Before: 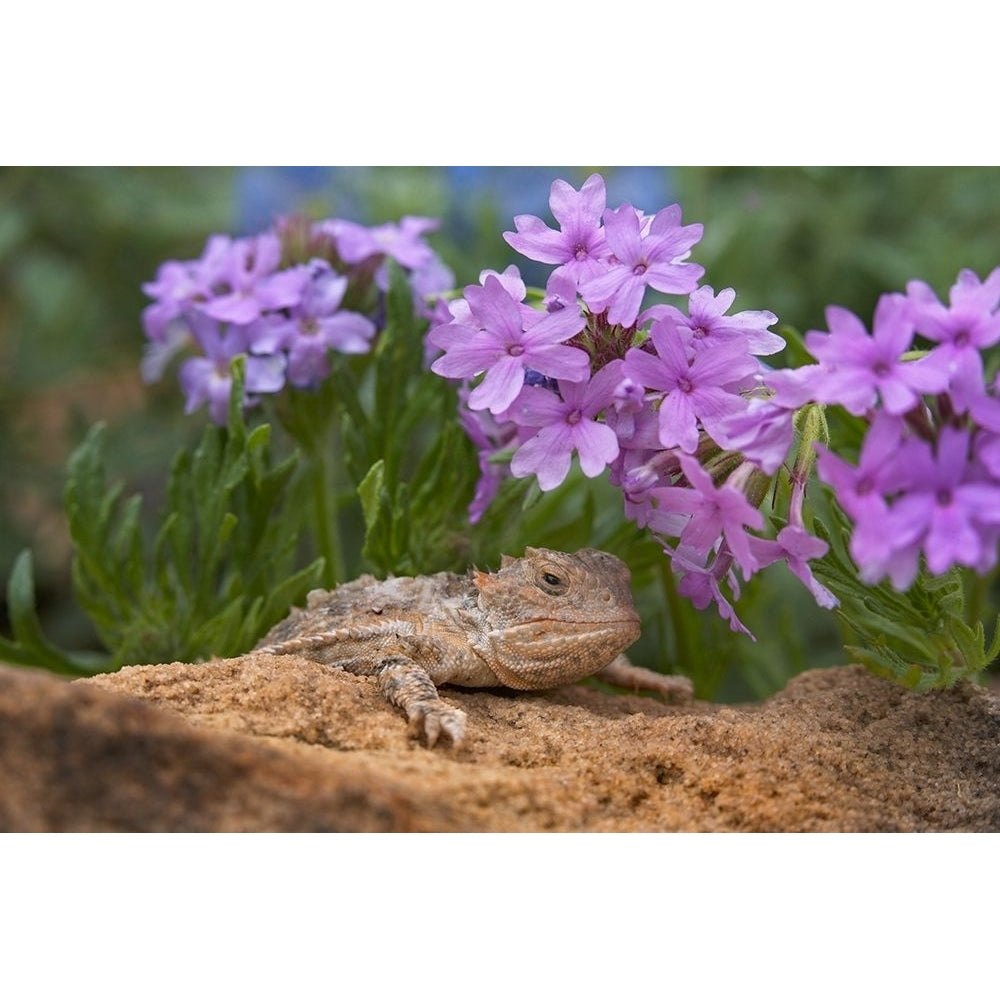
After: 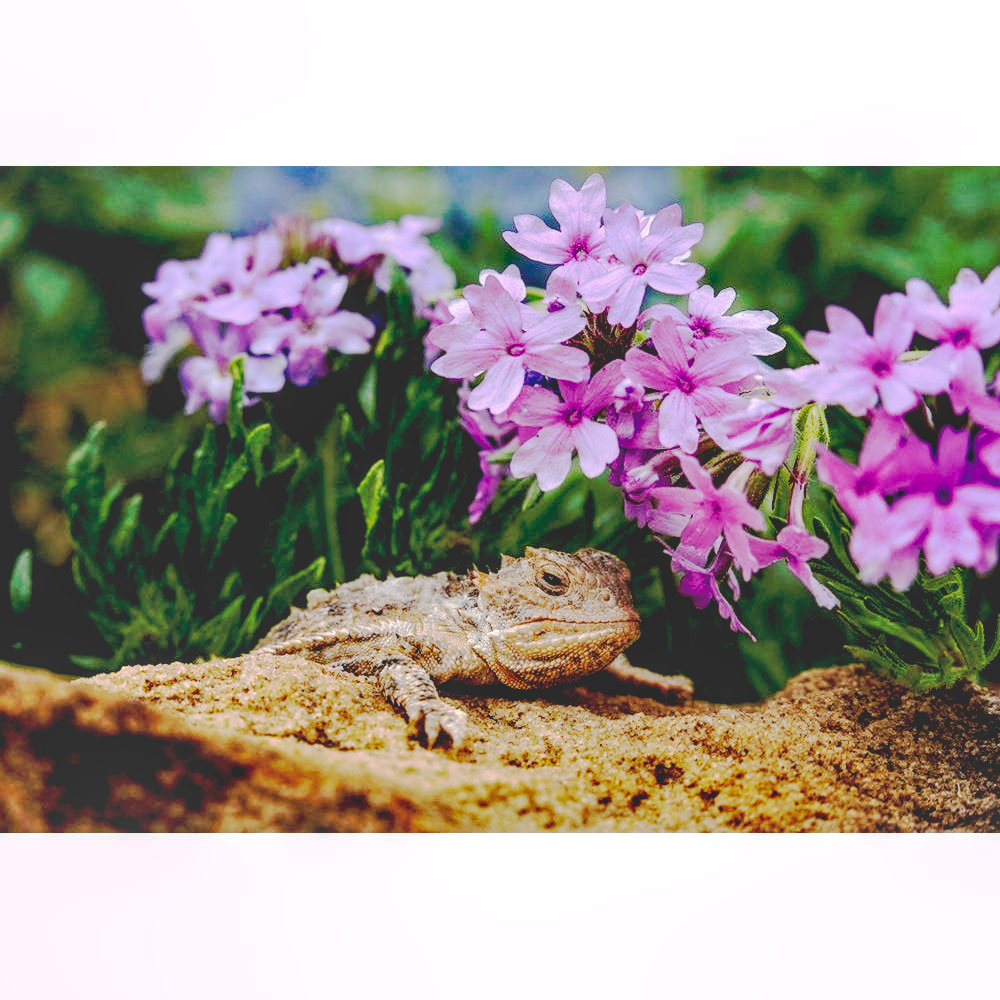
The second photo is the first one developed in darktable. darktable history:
base curve: curves: ch0 [(0.065, 0.026) (0.236, 0.358) (0.53, 0.546) (0.777, 0.841) (0.924, 0.992)], preserve colors none
color zones: curves: ch1 [(0.24, 0.629) (0.75, 0.5)]; ch2 [(0.255, 0.454) (0.745, 0.491)], mix -132.27%
local contrast: on, module defaults
tone curve: curves: ch0 [(0, 0) (0.003, 0.003) (0.011, 0.011) (0.025, 0.024) (0.044, 0.043) (0.069, 0.068) (0.1, 0.097) (0.136, 0.133) (0.177, 0.173) (0.224, 0.219) (0.277, 0.271) (0.335, 0.327) (0.399, 0.39) (0.468, 0.457) (0.543, 0.582) (0.623, 0.655) (0.709, 0.734) (0.801, 0.817) (0.898, 0.906) (1, 1)], preserve colors none
